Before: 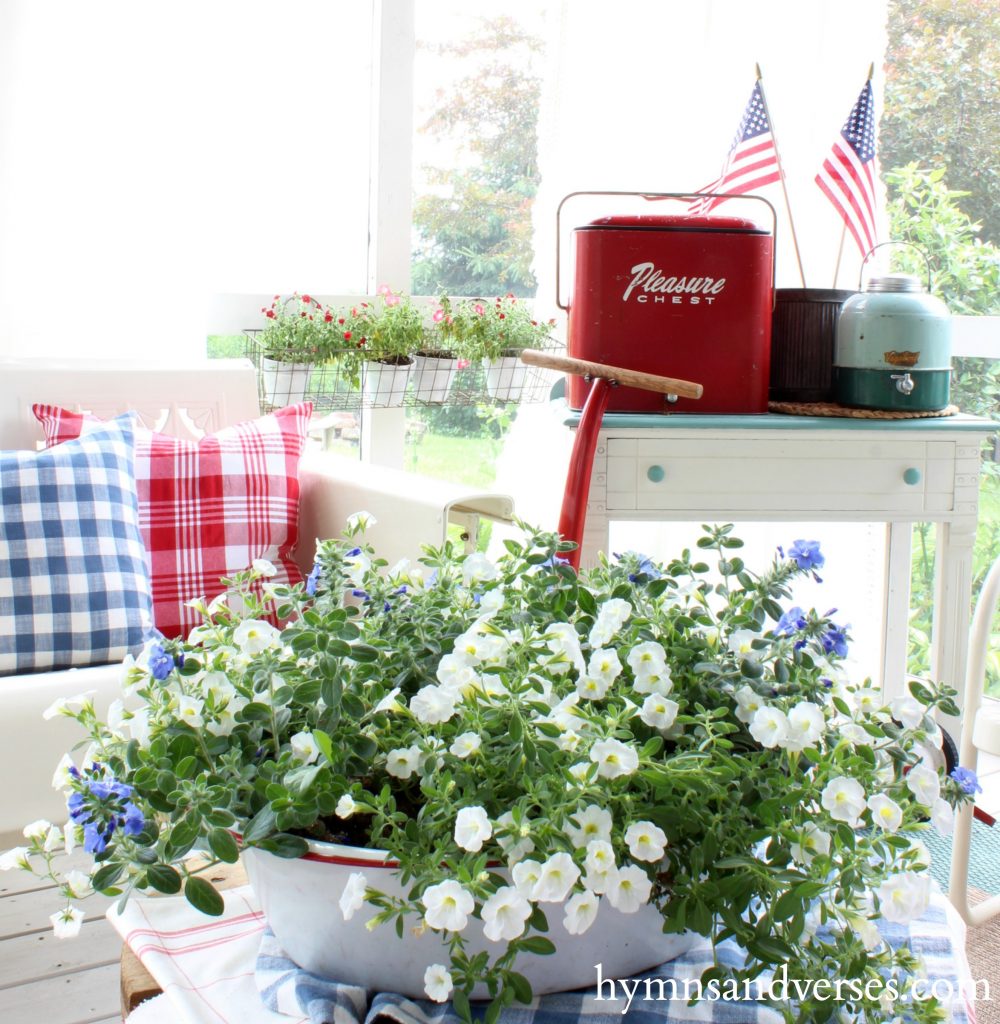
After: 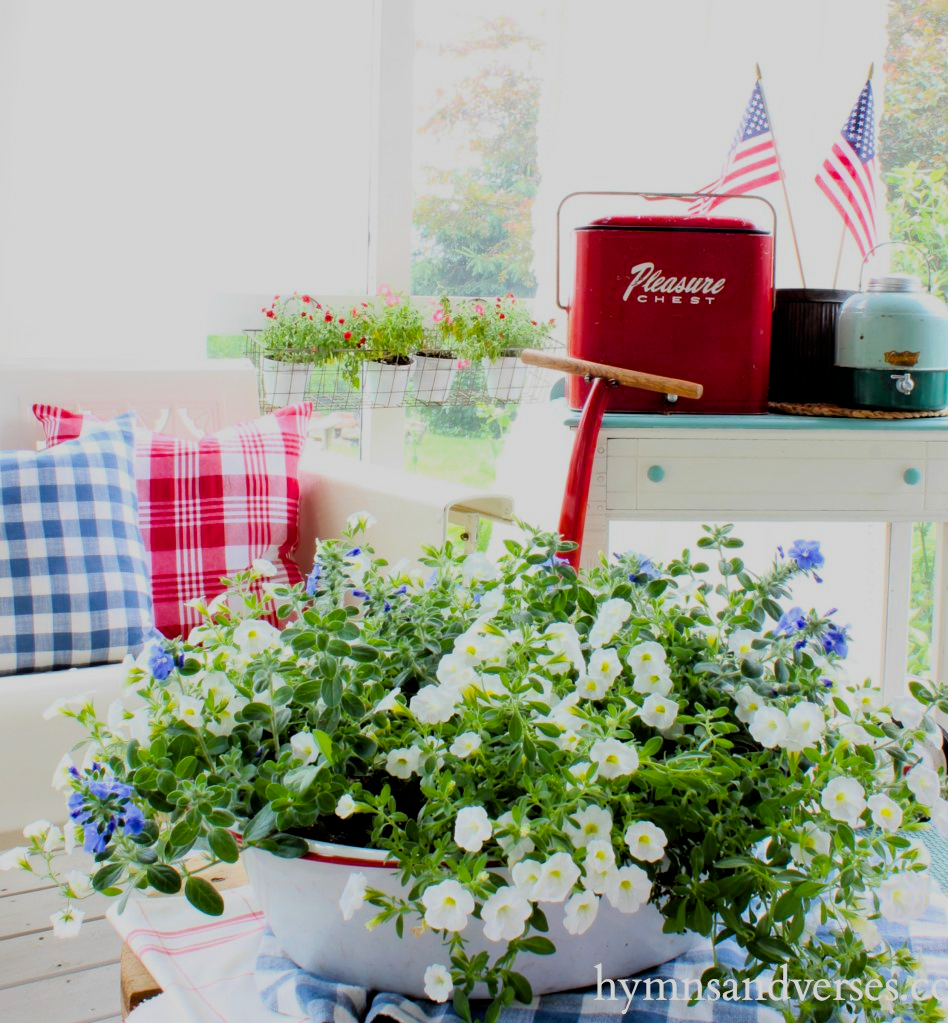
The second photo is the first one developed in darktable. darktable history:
color balance rgb: linear chroma grading › global chroma 10%, perceptual saturation grading › global saturation 30%, global vibrance 10%
filmic rgb: black relative exposure -4.38 EV, white relative exposure 4.56 EV, hardness 2.37, contrast 1.05
crop and rotate: right 5.167%
